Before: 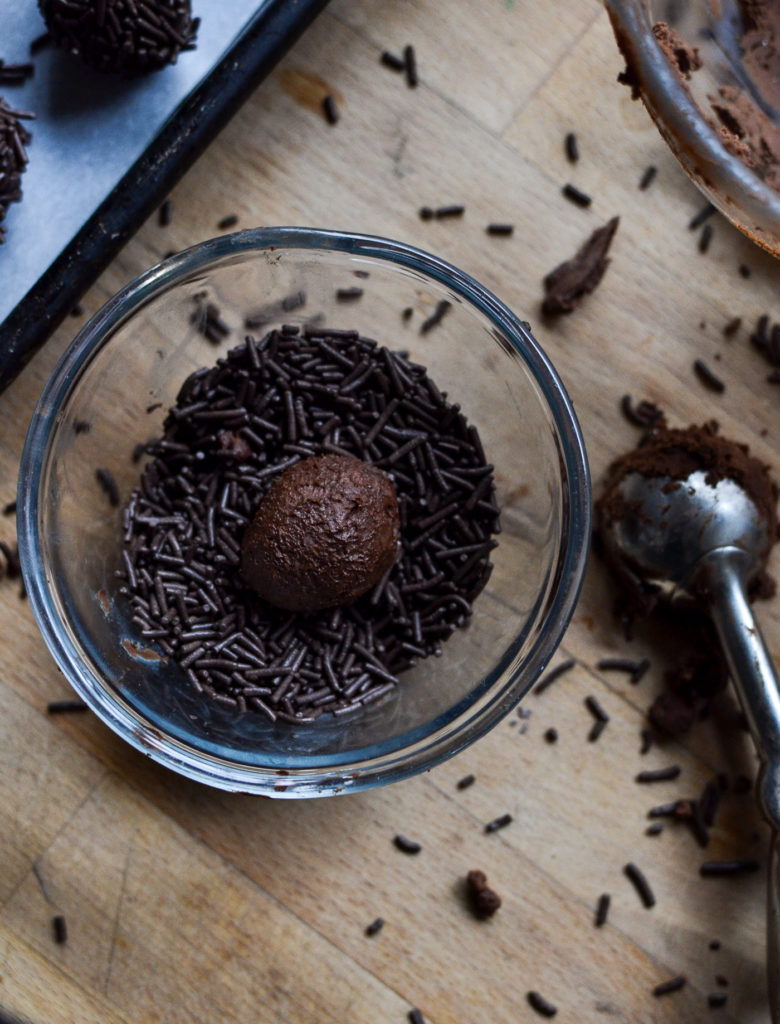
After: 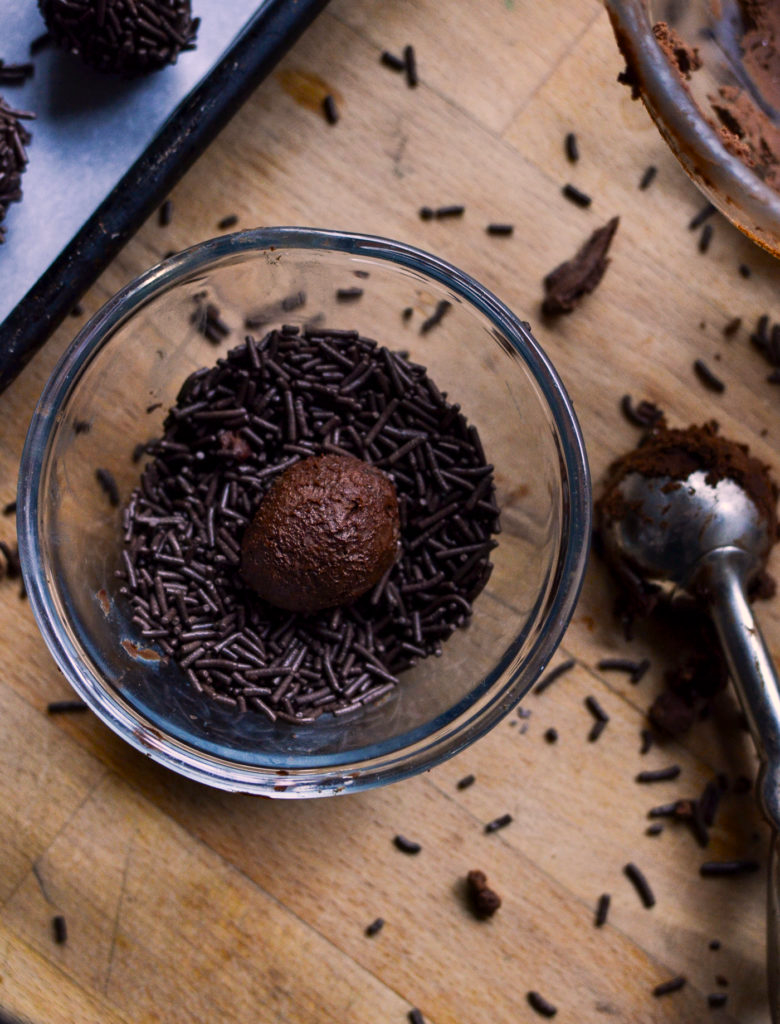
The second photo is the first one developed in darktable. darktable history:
color balance rgb: perceptual saturation grading › global saturation 25%, global vibrance 10%
color correction: highlights a* 11.96, highlights b* 11.58
